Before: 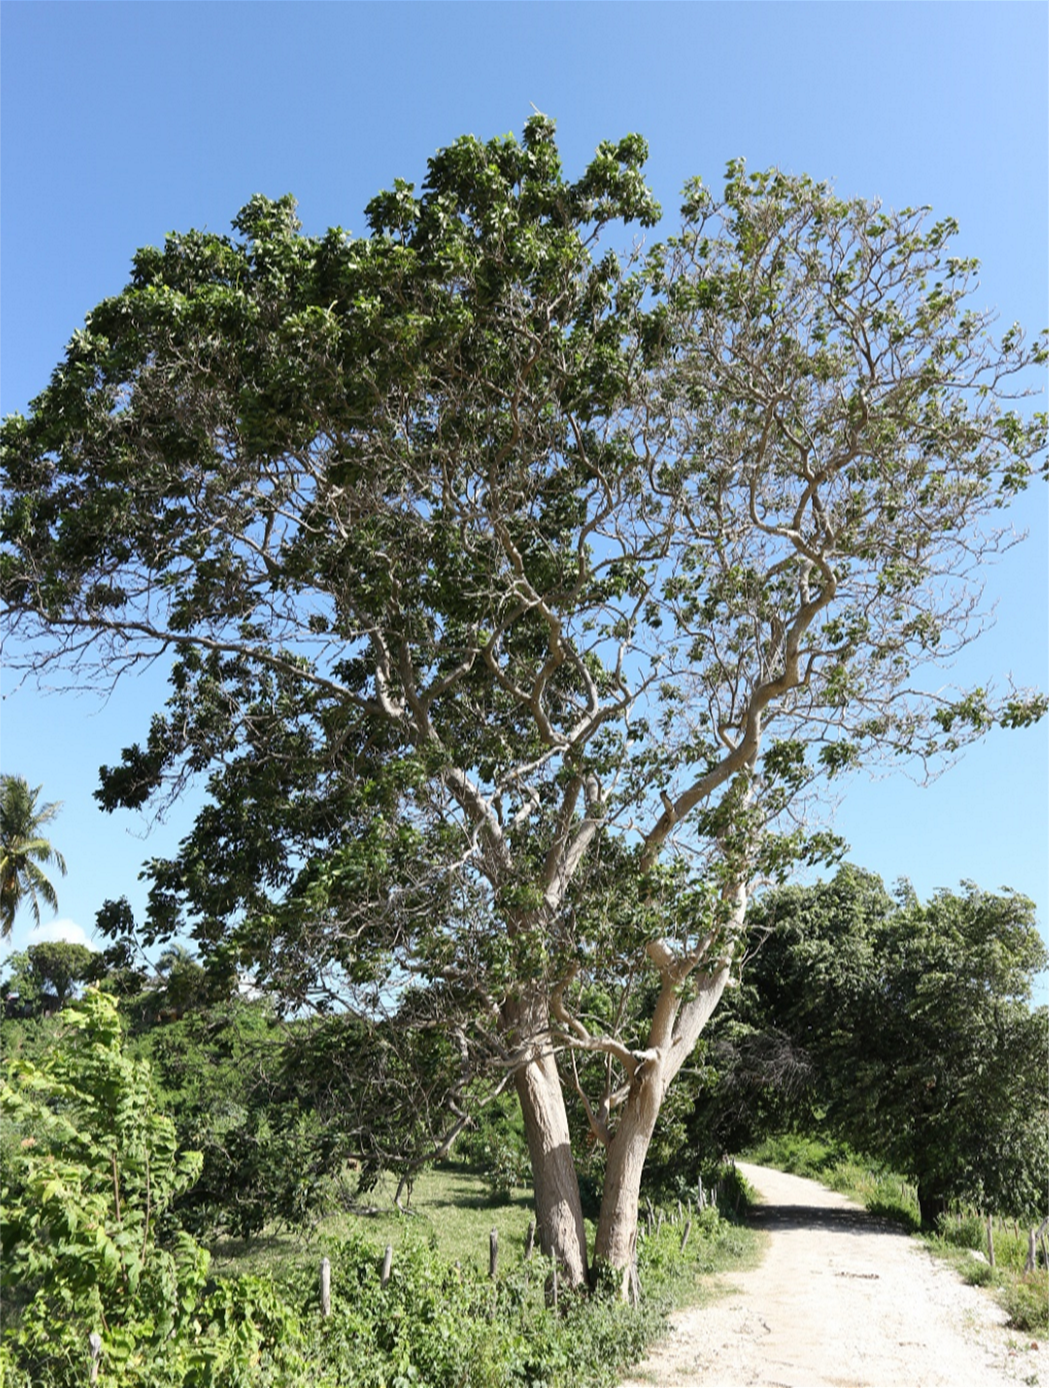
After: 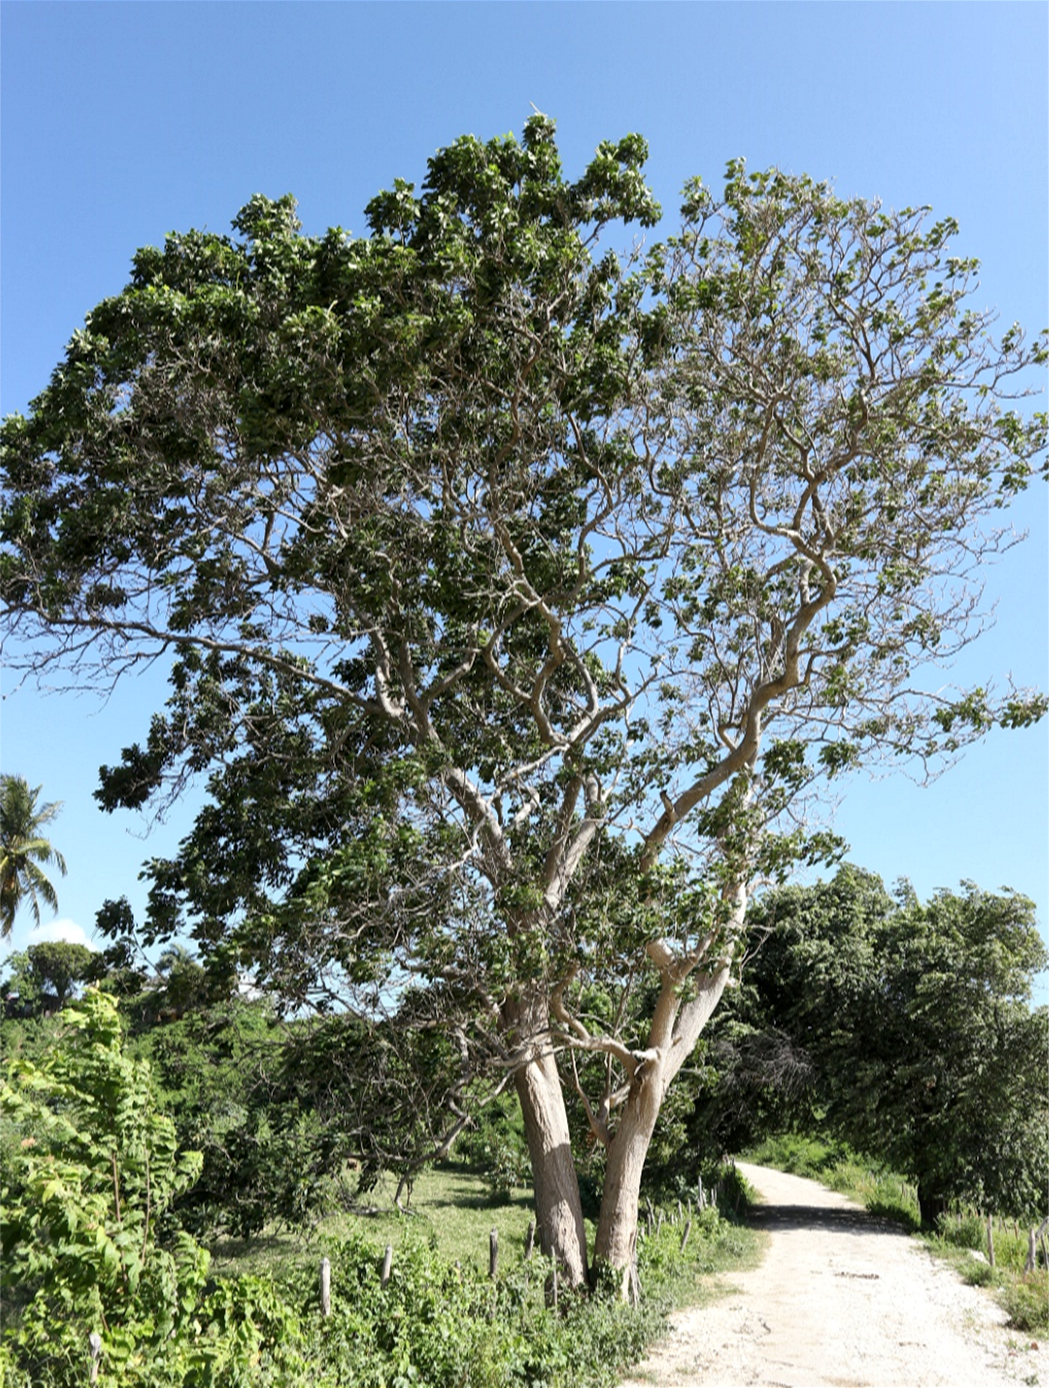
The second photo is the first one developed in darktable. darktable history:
local contrast: mode bilateral grid, contrast 20, coarseness 49, detail 132%, midtone range 0.2
